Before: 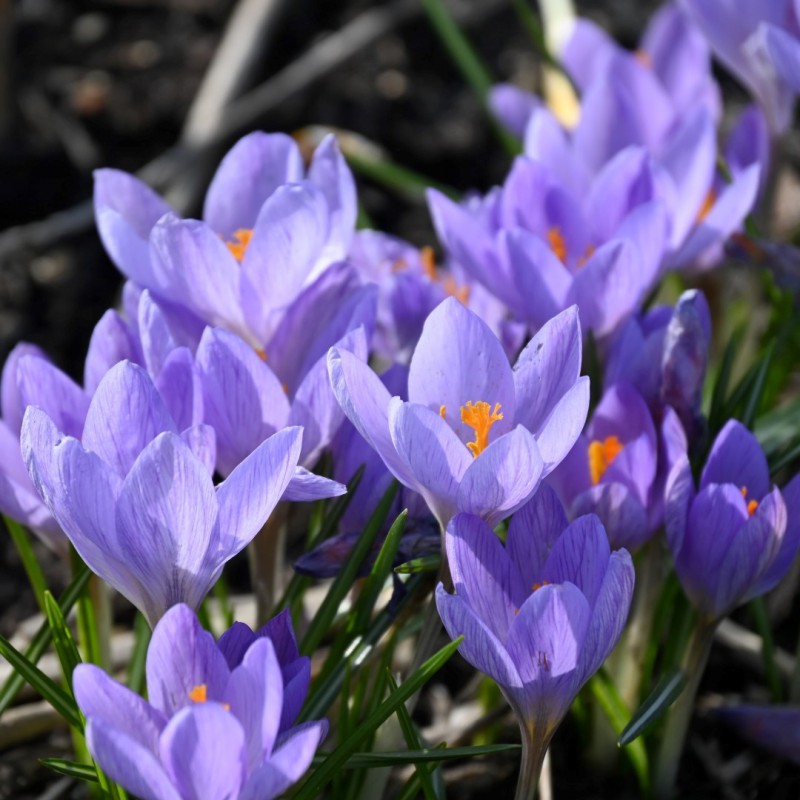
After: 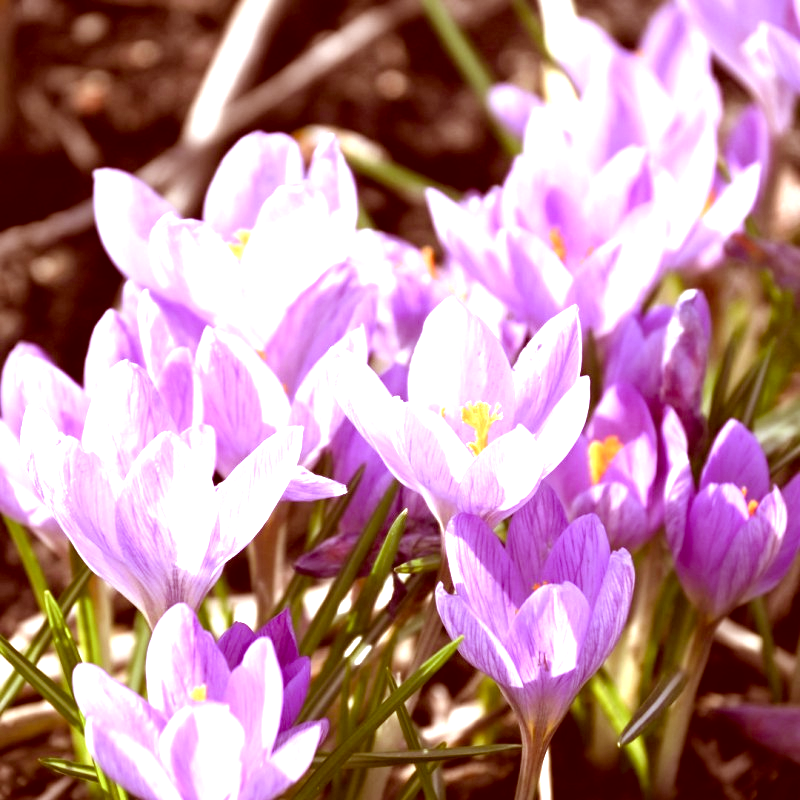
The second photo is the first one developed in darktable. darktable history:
color correction: highlights a* 9.03, highlights b* 8.71, shadows a* 40, shadows b* 40, saturation 0.8
exposure: black level correction 0.001, exposure 1.822 EV, compensate exposure bias true, compensate highlight preservation false
white balance: red 0.982, blue 1.018
